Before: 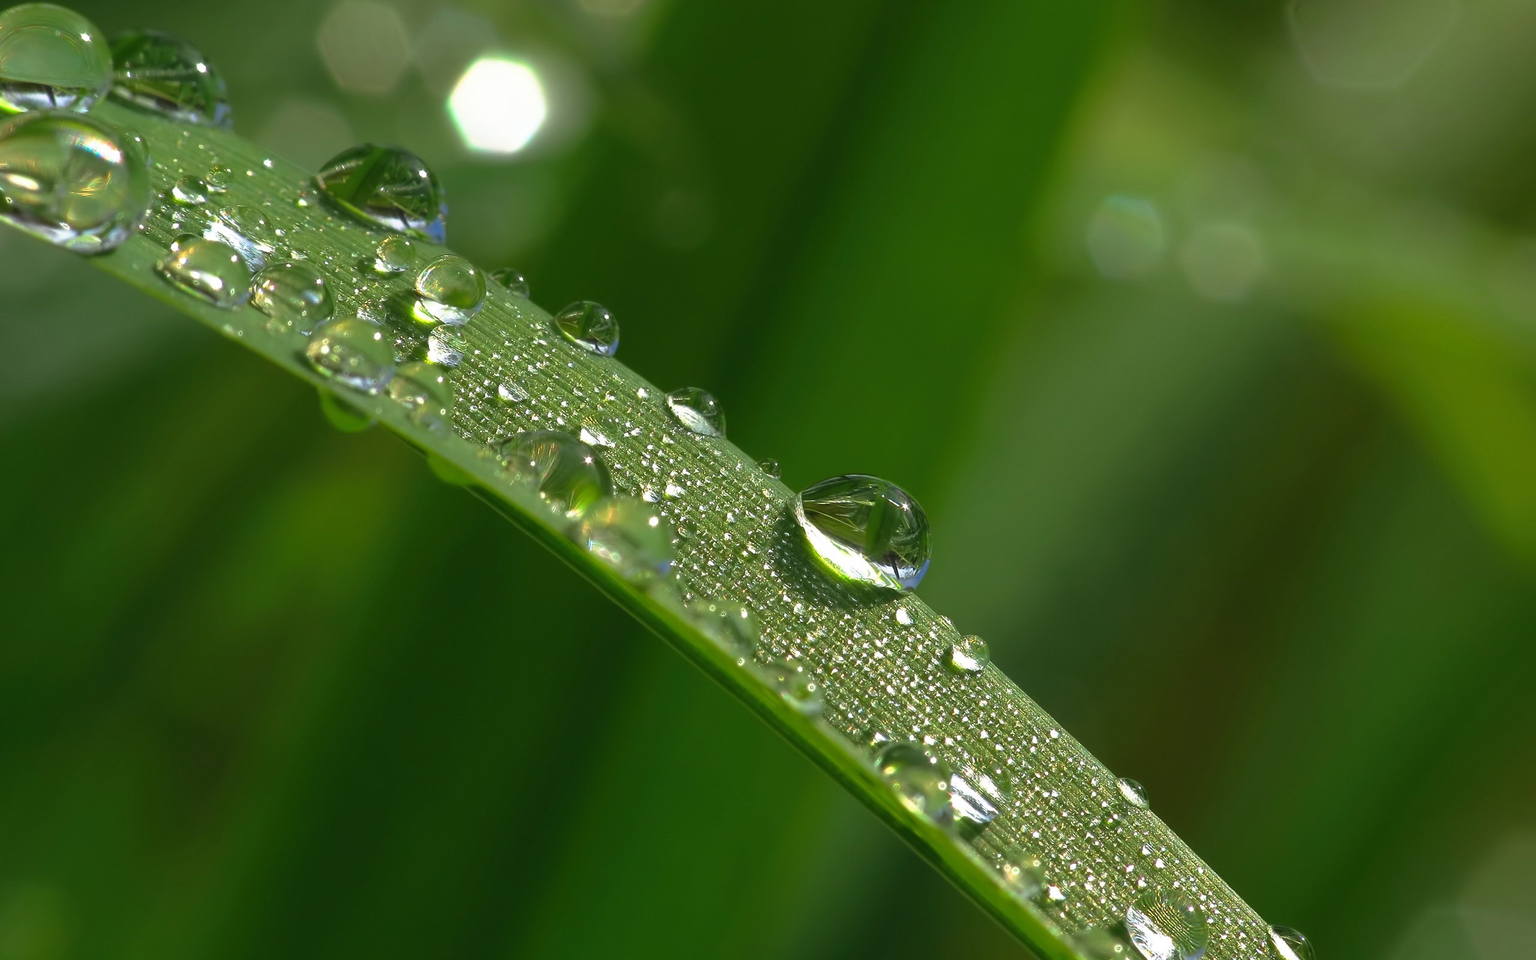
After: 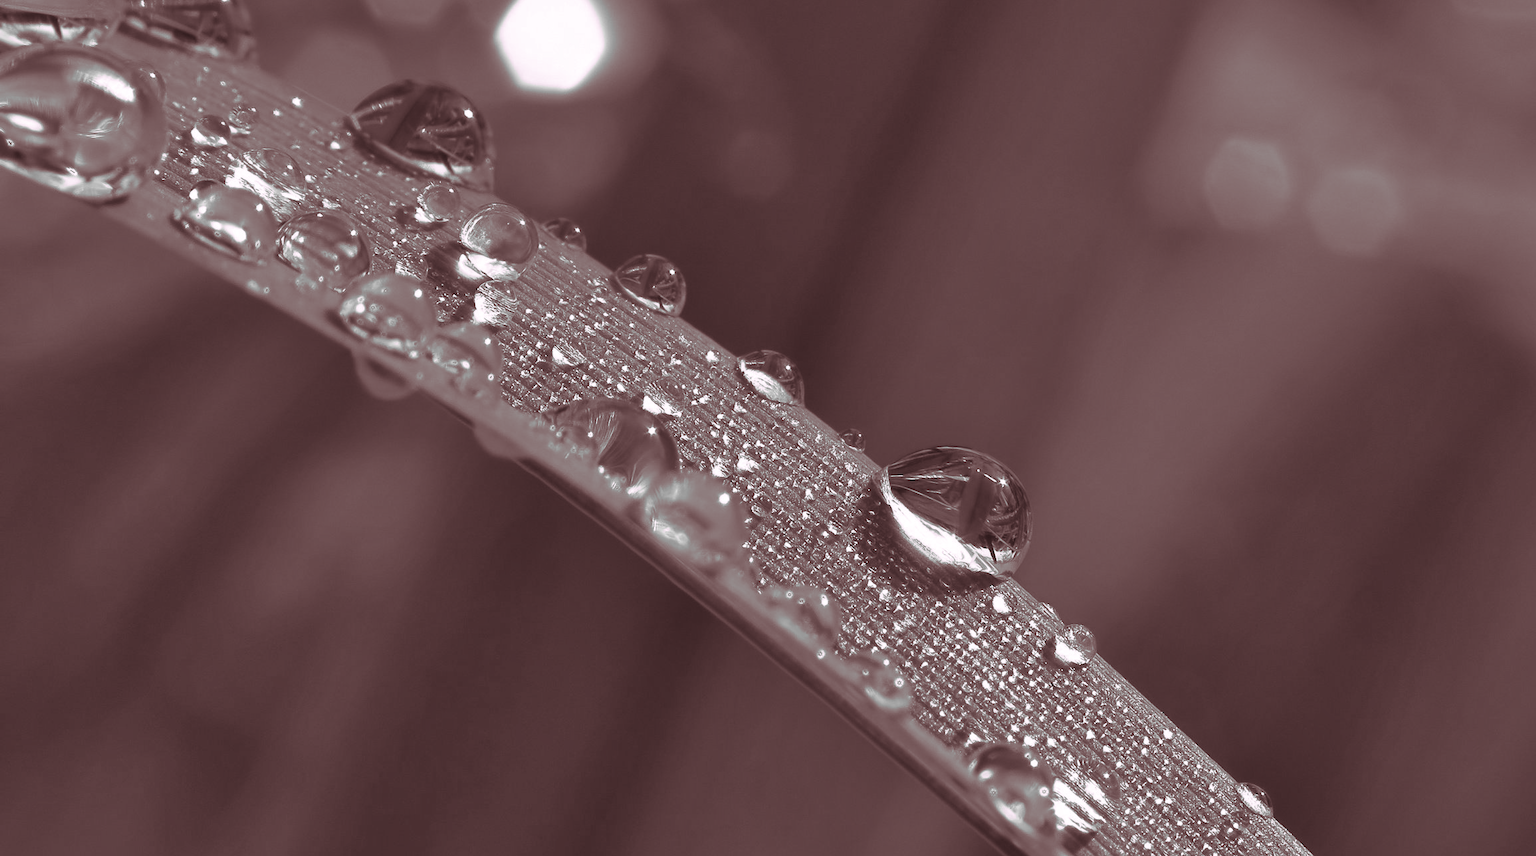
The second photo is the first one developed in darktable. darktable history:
color zones: curves: ch0 [(0.004, 0.588) (0.116, 0.636) (0.259, 0.476) (0.423, 0.464) (0.75, 0.5)]; ch1 [(0, 0) (0.143, 0) (0.286, 0) (0.429, 0) (0.571, 0) (0.714, 0) (0.857, 0)]
base curve: curves: ch0 [(0, 0) (0.283, 0.295) (1, 1)], preserve colors none
shadows and highlights: shadows 52.34, highlights -28.23, soften with gaussian
crop: top 7.49%, right 9.717%, bottom 11.943%
split-toning: highlights › hue 298.8°, highlights › saturation 0.73, compress 41.76%
